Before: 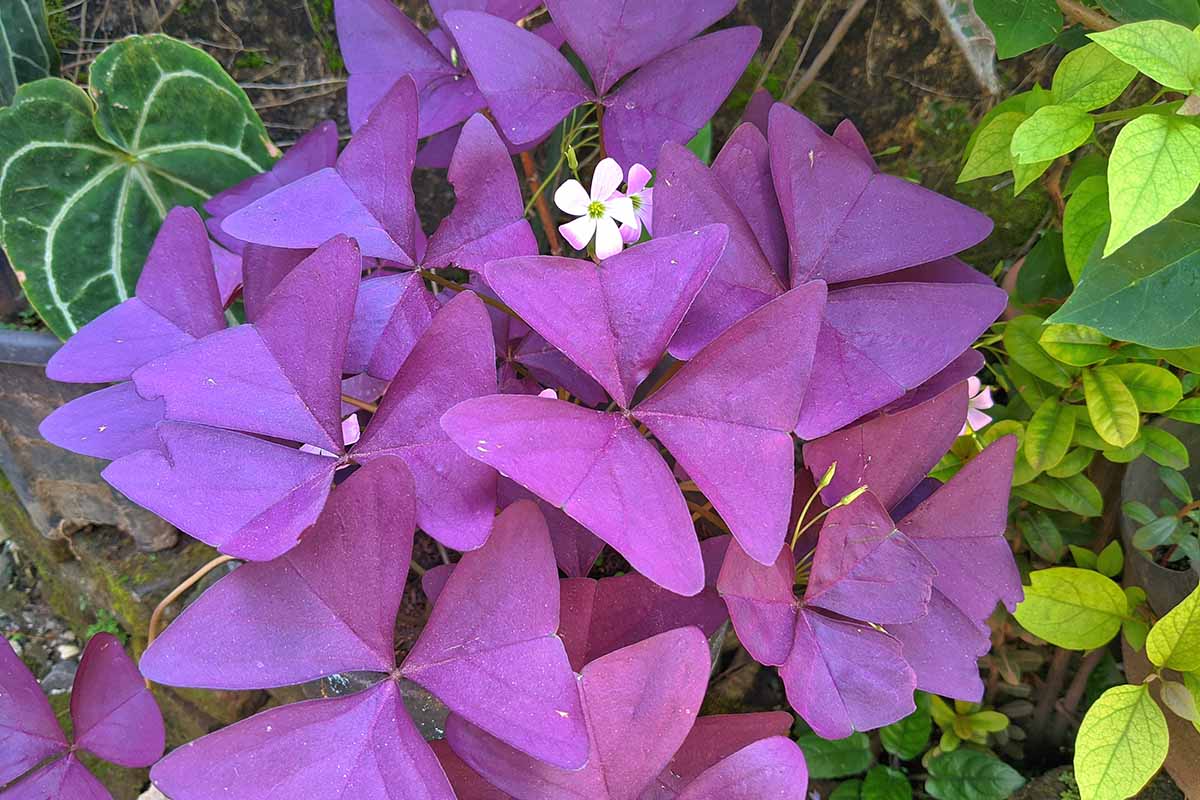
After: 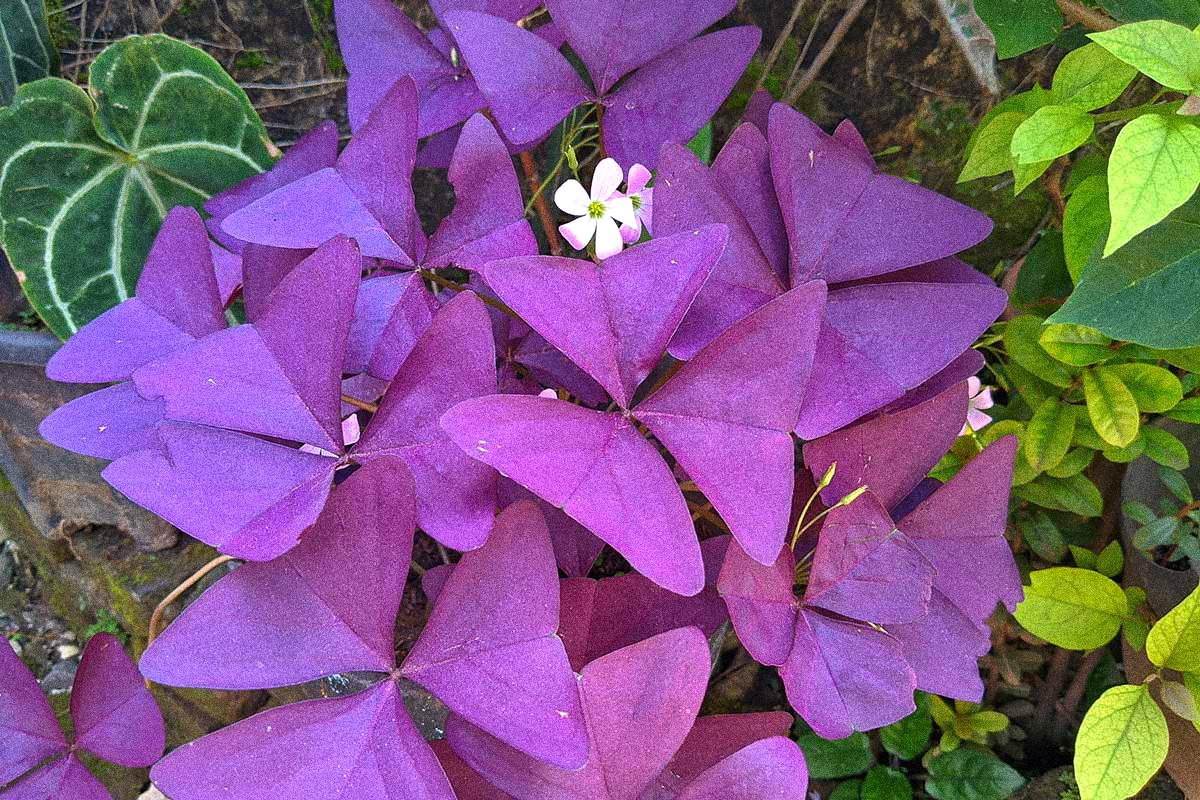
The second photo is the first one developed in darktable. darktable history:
grain: coarseness 14.49 ISO, strength 48.04%, mid-tones bias 35%
color balance: gamma [0.9, 0.988, 0.975, 1.025], gain [1.05, 1, 1, 1]
